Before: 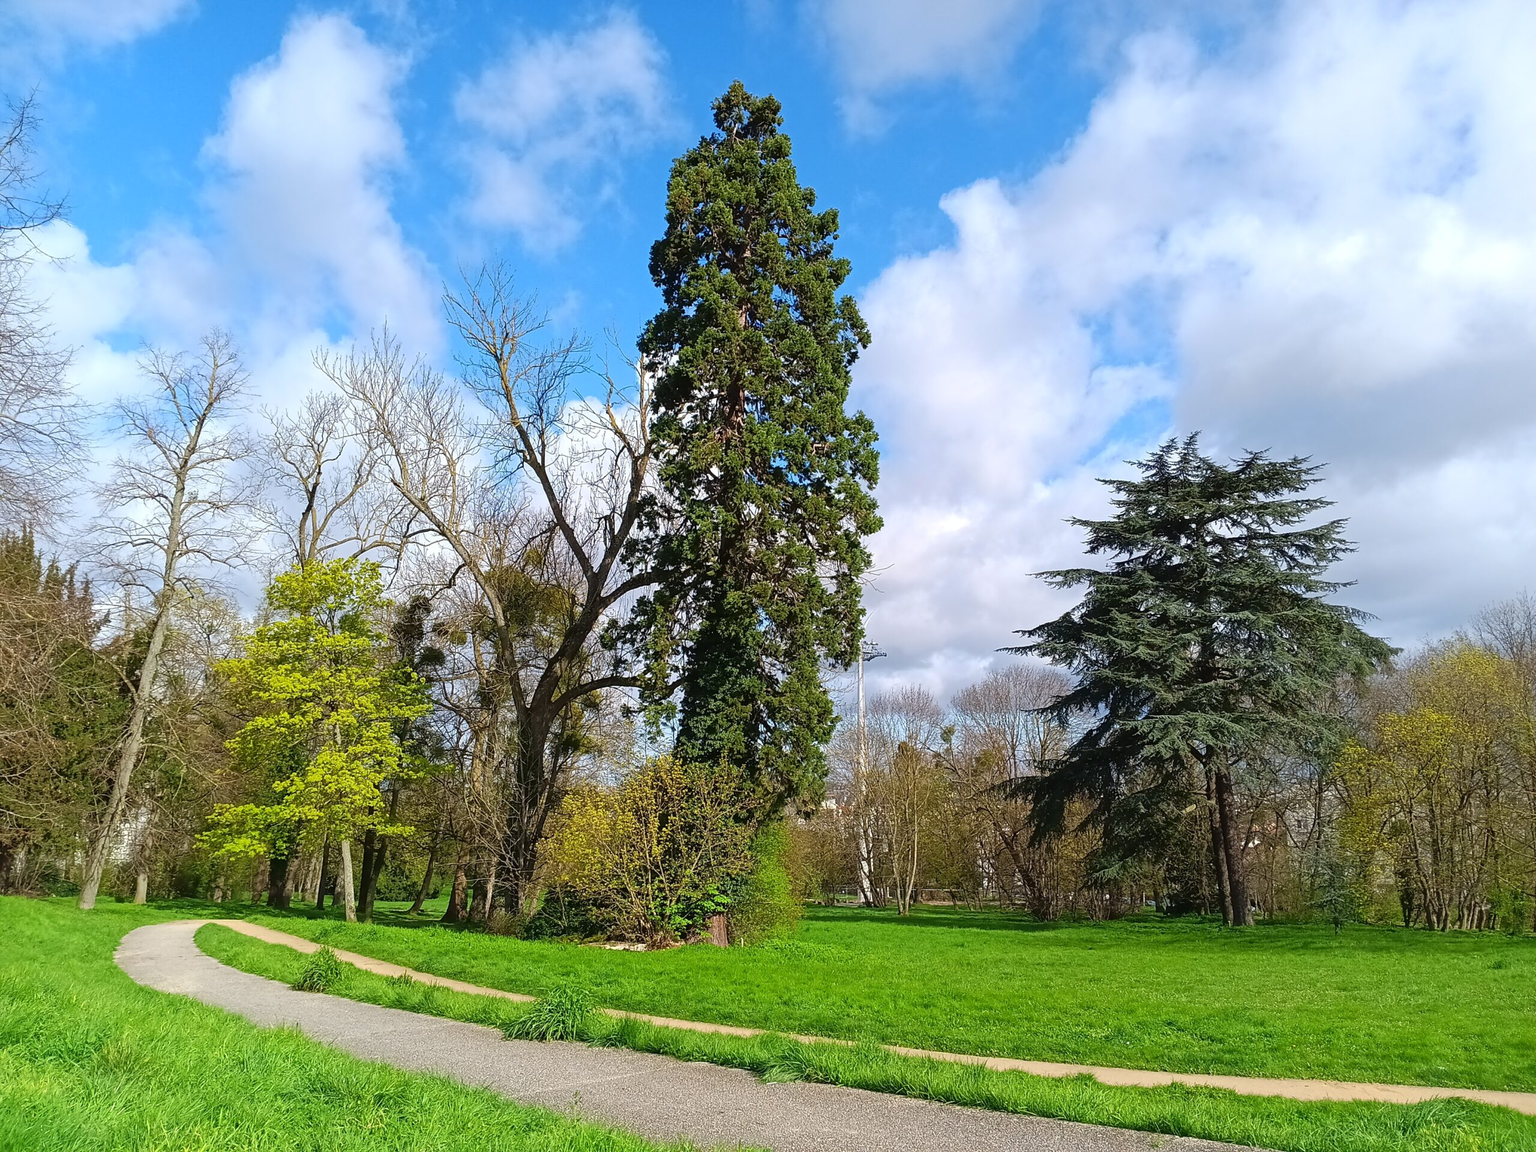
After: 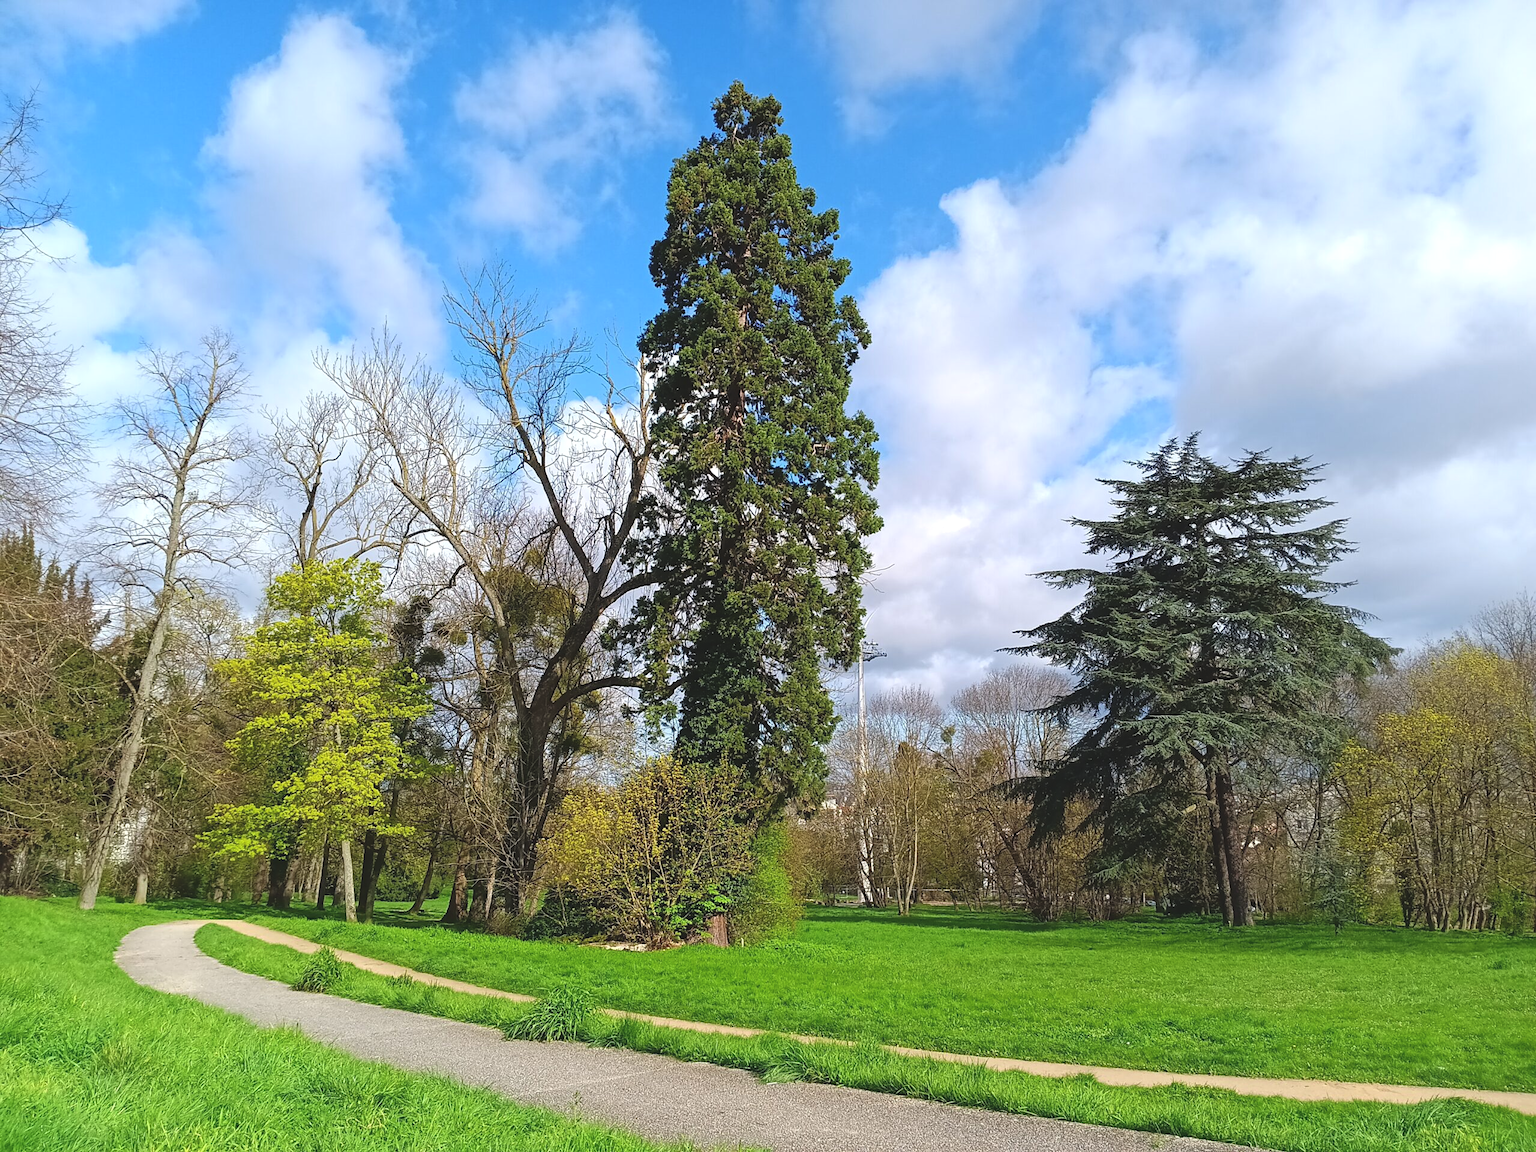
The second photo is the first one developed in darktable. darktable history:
tone equalizer: edges refinement/feathering 500, mask exposure compensation -1.57 EV, preserve details no
exposure: black level correction -0.009, exposure 0.069 EV, compensate exposure bias true, compensate highlight preservation false
